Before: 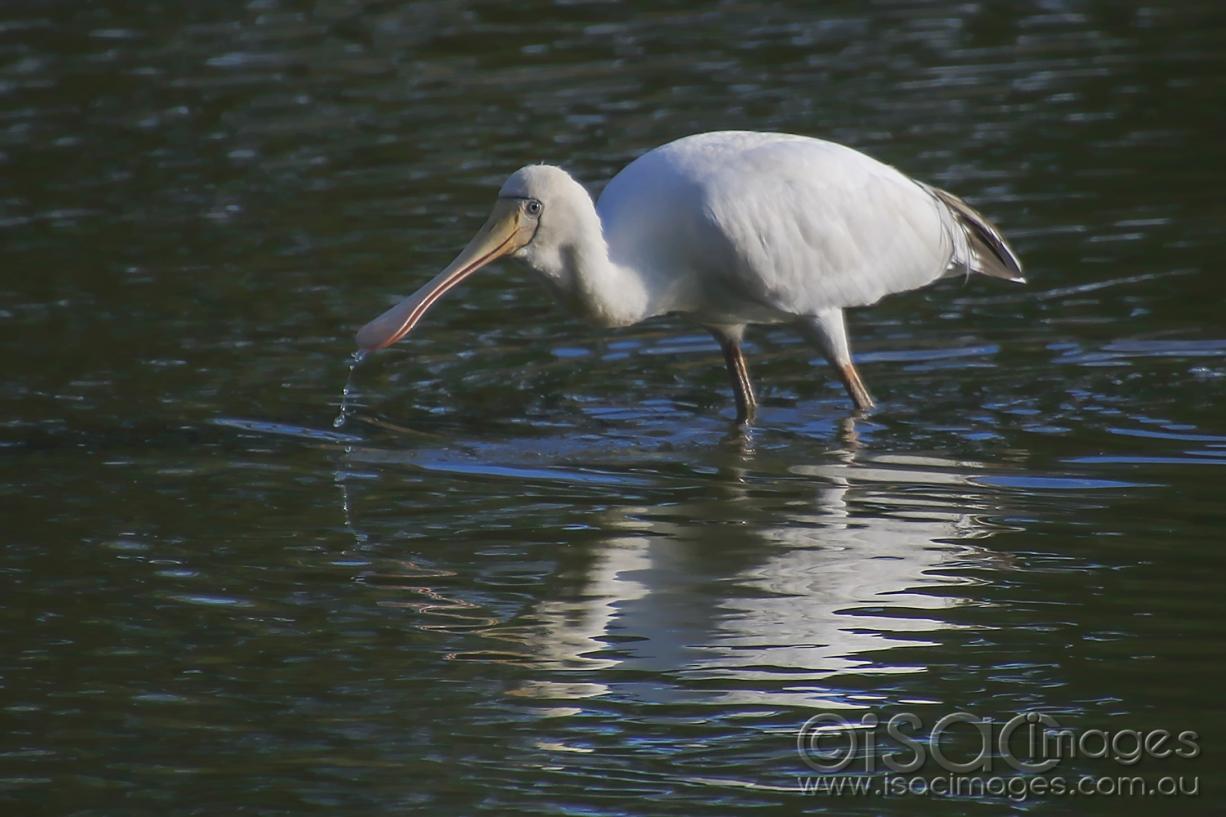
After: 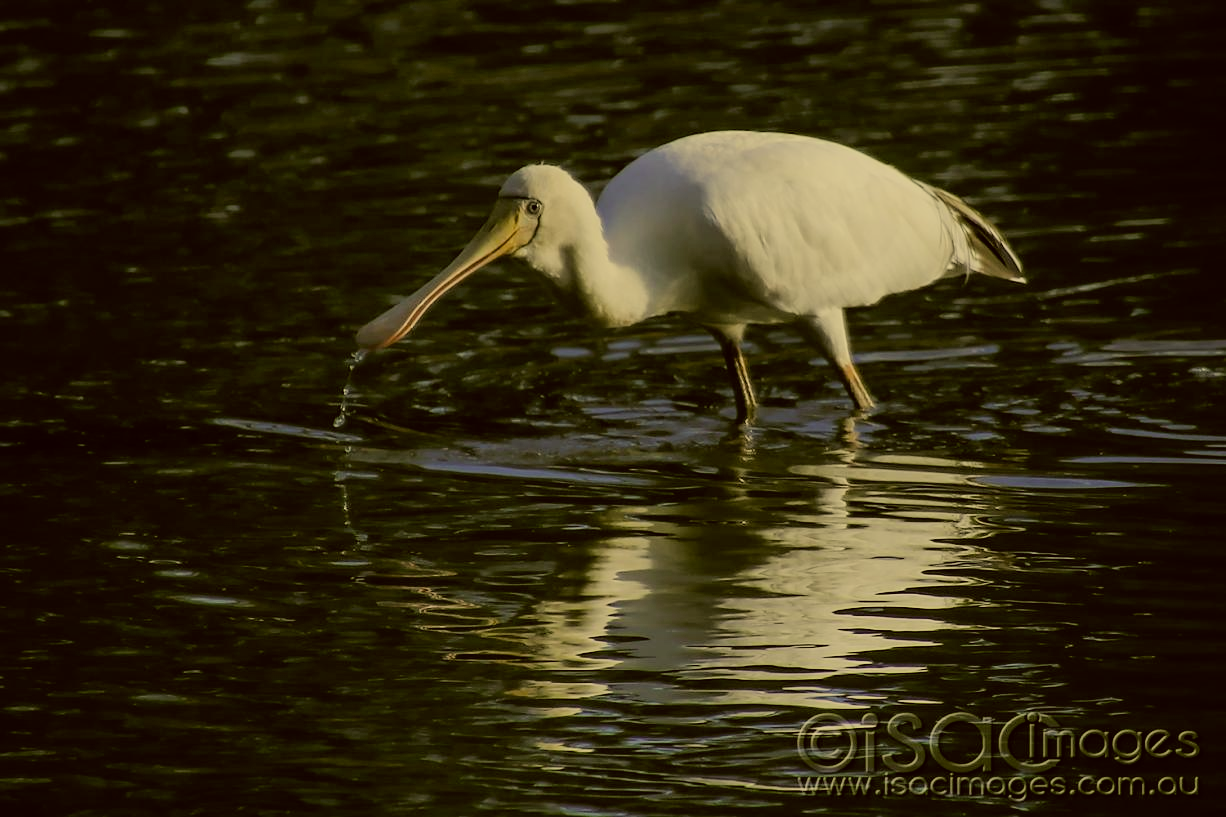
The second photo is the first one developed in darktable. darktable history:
filmic rgb: black relative exposure -4.15 EV, white relative exposure 5.14 EV, threshold 5.94 EV, hardness 2.08, contrast 1.165, enable highlight reconstruction true
color correction: highlights a* 0.12, highlights b* 29.78, shadows a* -0.209, shadows b* 21.54
